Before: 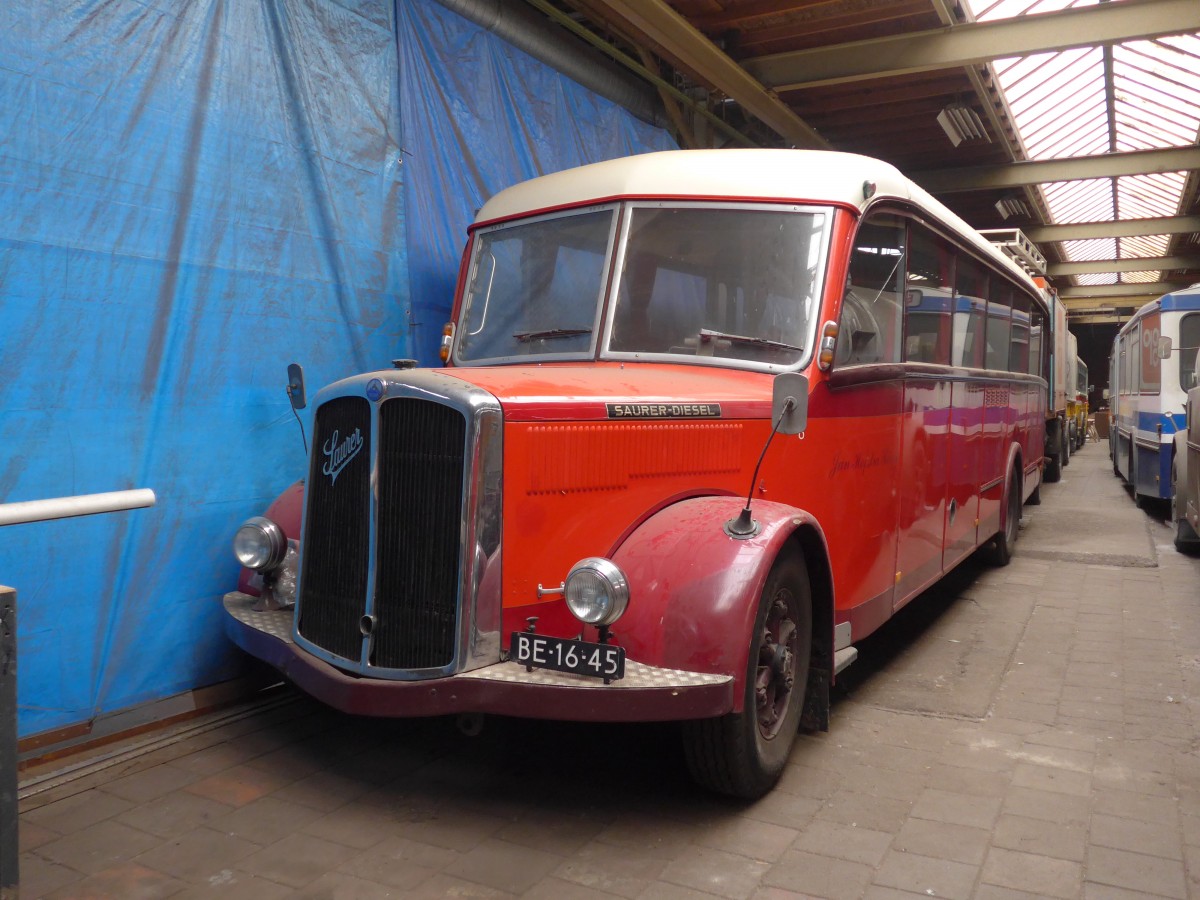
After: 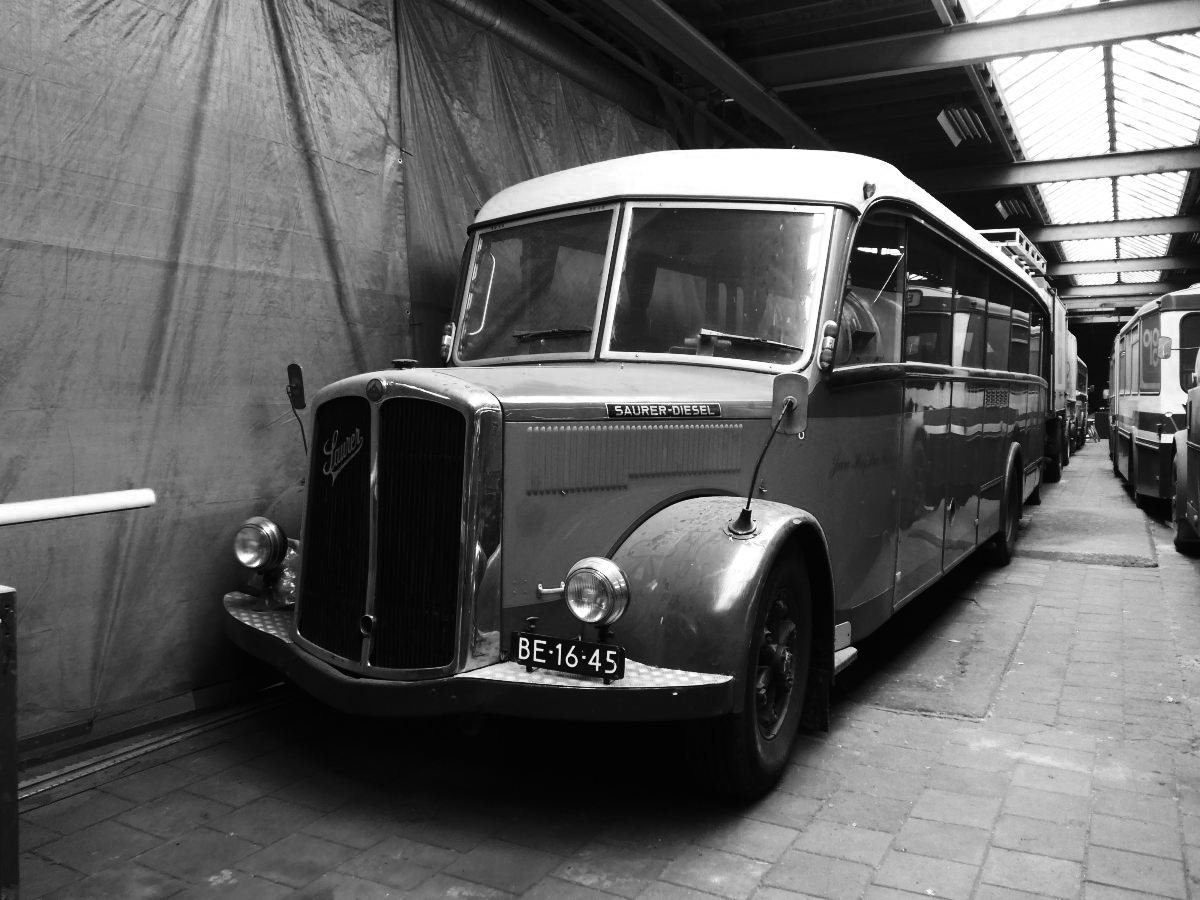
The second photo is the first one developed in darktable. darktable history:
tone equalizer: on, module defaults
exposure: black level correction -0.003, exposure 0.04 EV, compensate highlight preservation false
contrast brightness saturation: contrast 0.5, saturation -0.1
color zones: curves: ch0 [(0.002, 0.593) (0.143, 0.417) (0.285, 0.541) (0.455, 0.289) (0.608, 0.327) (0.727, 0.283) (0.869, 0.571) (1, 0.603)]; ch1 [(0, 0) (0.143, 0) (0.286, 0) (0.429, 0) (0.571, 0) (0.714, 0) (0.857, 0)]
